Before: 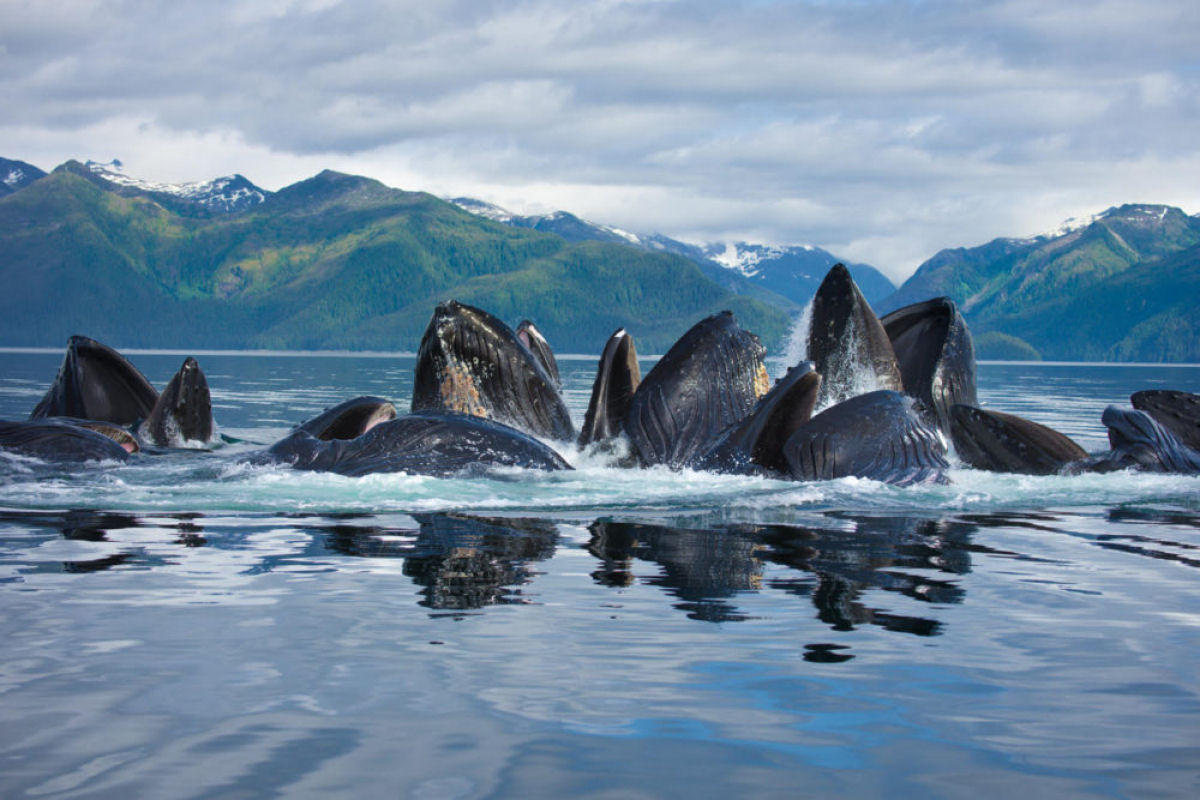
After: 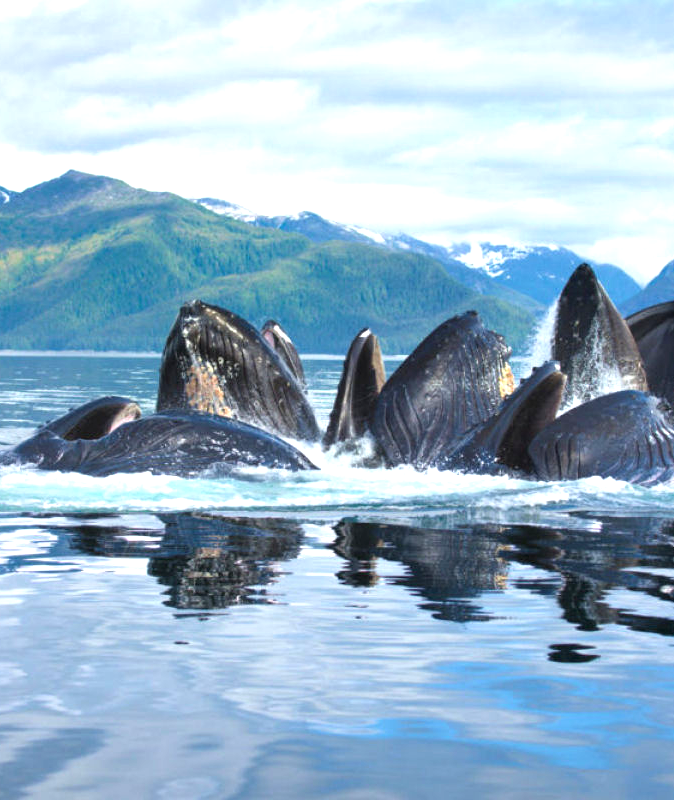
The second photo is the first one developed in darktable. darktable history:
crop: left 21.25%, right 22.531%
exposure: black level correction 0, exposure 0.952 EV, compensate exposure bias true, compensate highlight preservation false
